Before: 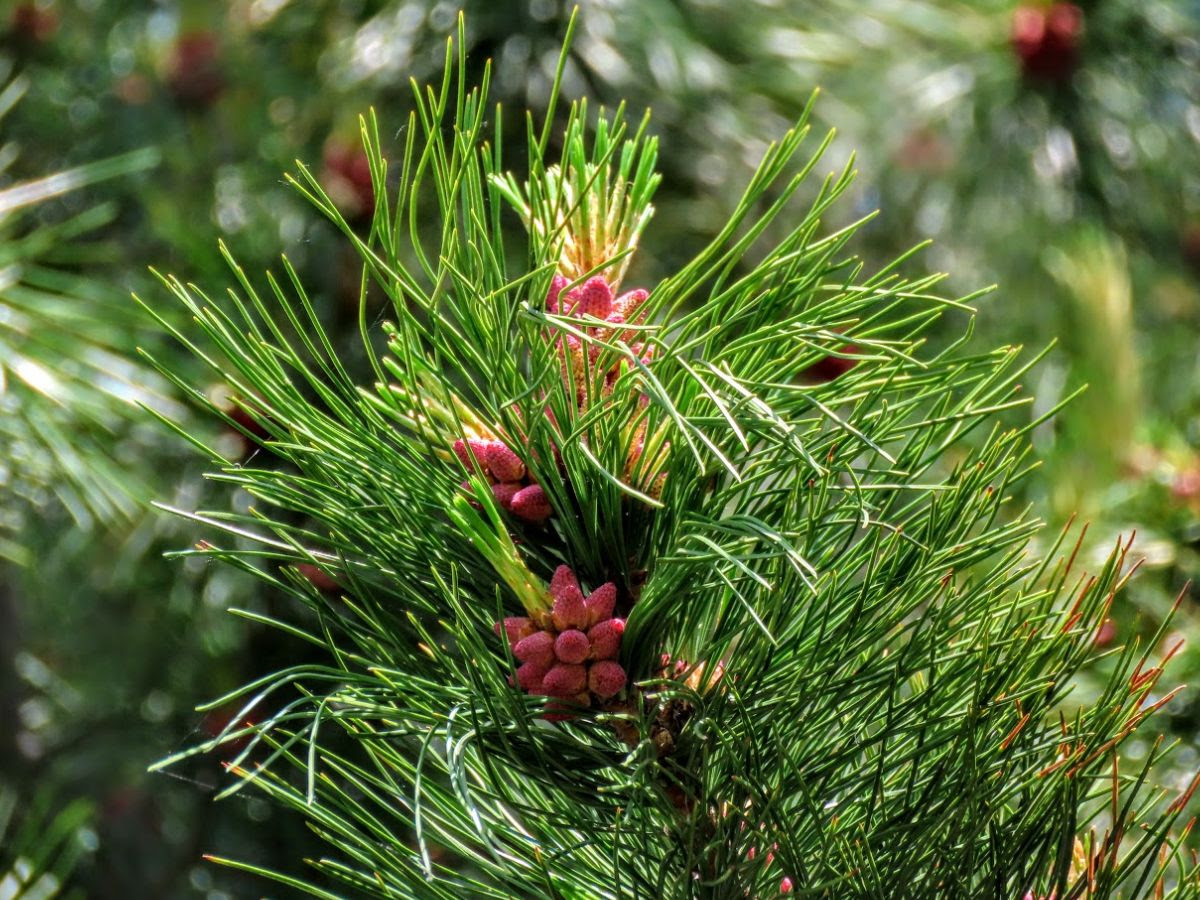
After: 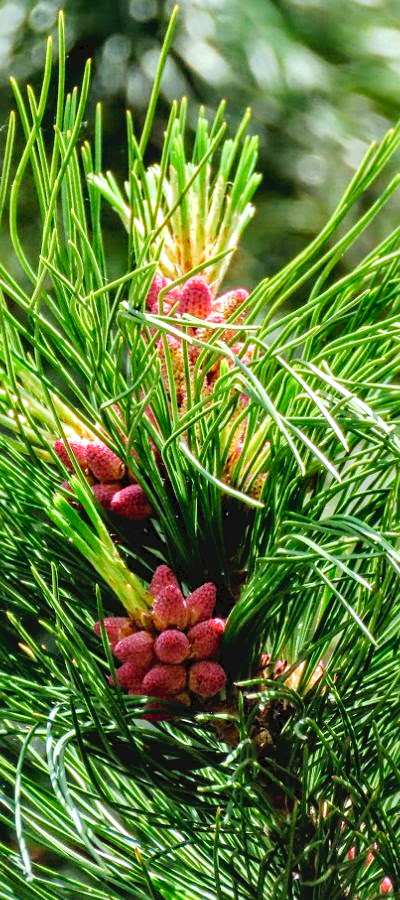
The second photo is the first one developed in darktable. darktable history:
haze removal: strength 0.105, compatibility mode true, adaptive false
local contrast: mode bilateral grid, contrast 15, coarseness 36, detail 105%, midtone range 0.2
tone curve: curves: ch0 [(0, 0) (0.003, 0.059) (0.011, 0.059) (0.025, 0.057) (0.044, 0.055) (0.069, 0.057) (0.1, 0.083) (0.136, 0.128) (0.177, 0.185) (0.224, 0.242) (0.277, 0.308) (0.335, 0.383) (0.399, 0.468) (0.468, 0.547) (0.543, 0.632) (0.623, 0.71) (0.709, 0.801) (0.801, 0.859) (0.898, 0.922) (1, 1)], preserve colors none
crop: left 33.395%, right 33.223%
exposure: black level correction 0, exposure 0.2 EV, compensate exposure bias true, compensate highlight preservation false
color correction: highlights a* -6.48, highlights b* 0.402
sharpen: amount 0.201
